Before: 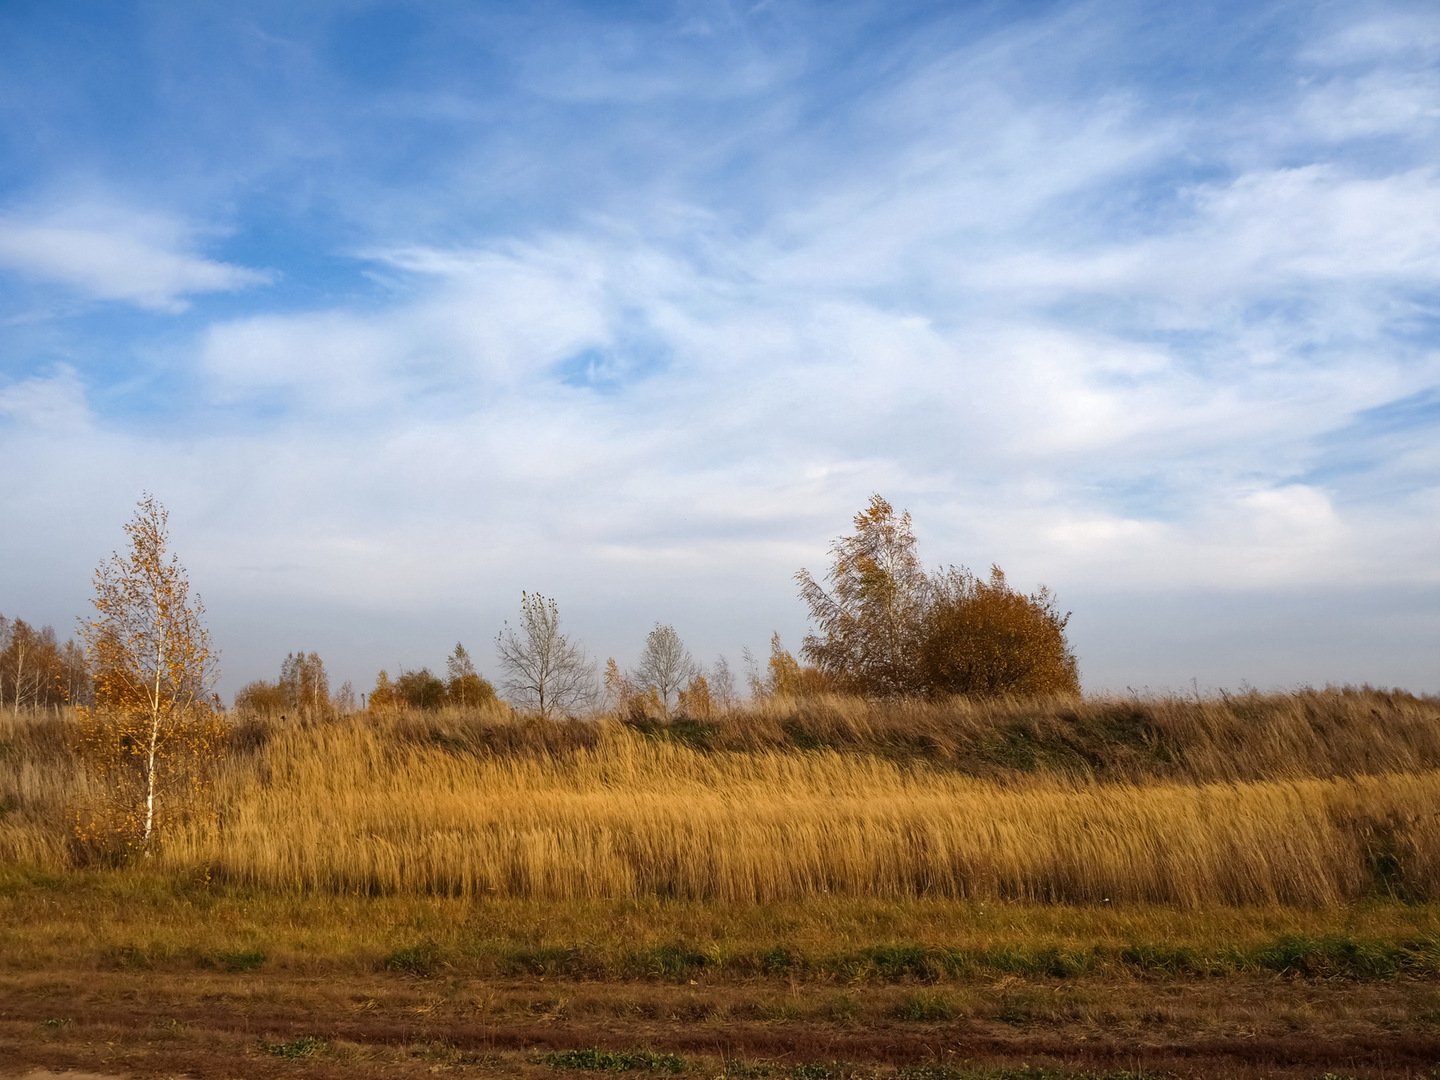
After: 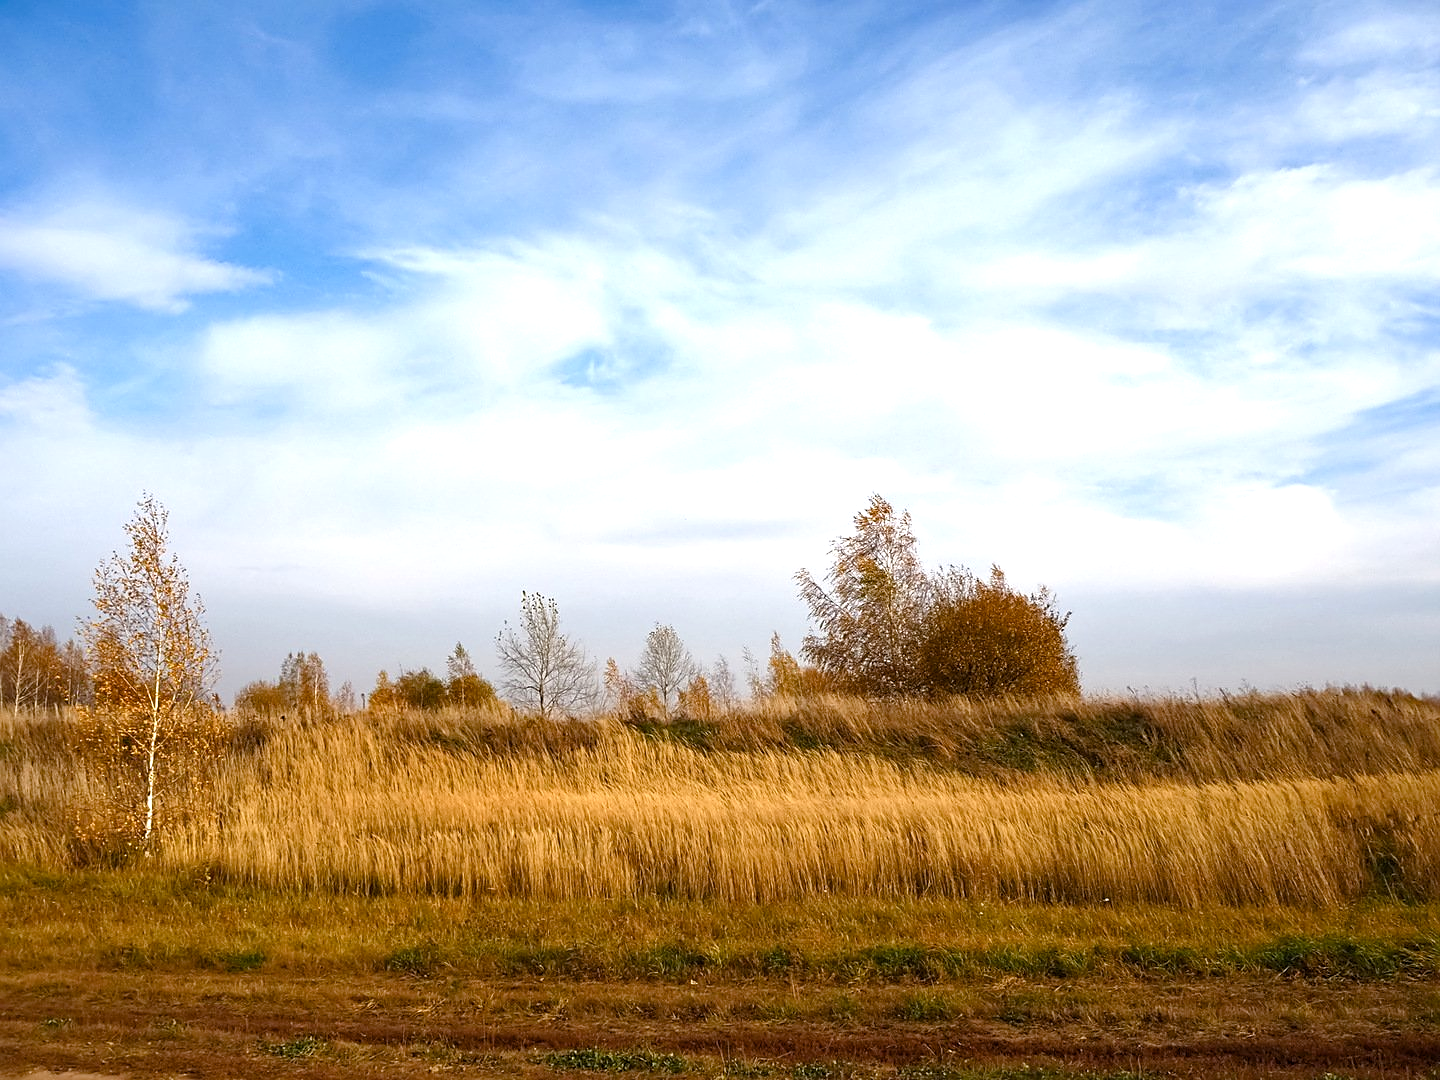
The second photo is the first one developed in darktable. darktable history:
sharpen: on, module defaults
color balance rgb: perceptual saturation grading › global saturation 13.795%, perceptual saturation grading › highlights -25.383%, perceptual saturation grading › shadows 26.194%
exposure: exposure 0.561 EV, compensate highlight preservation false
